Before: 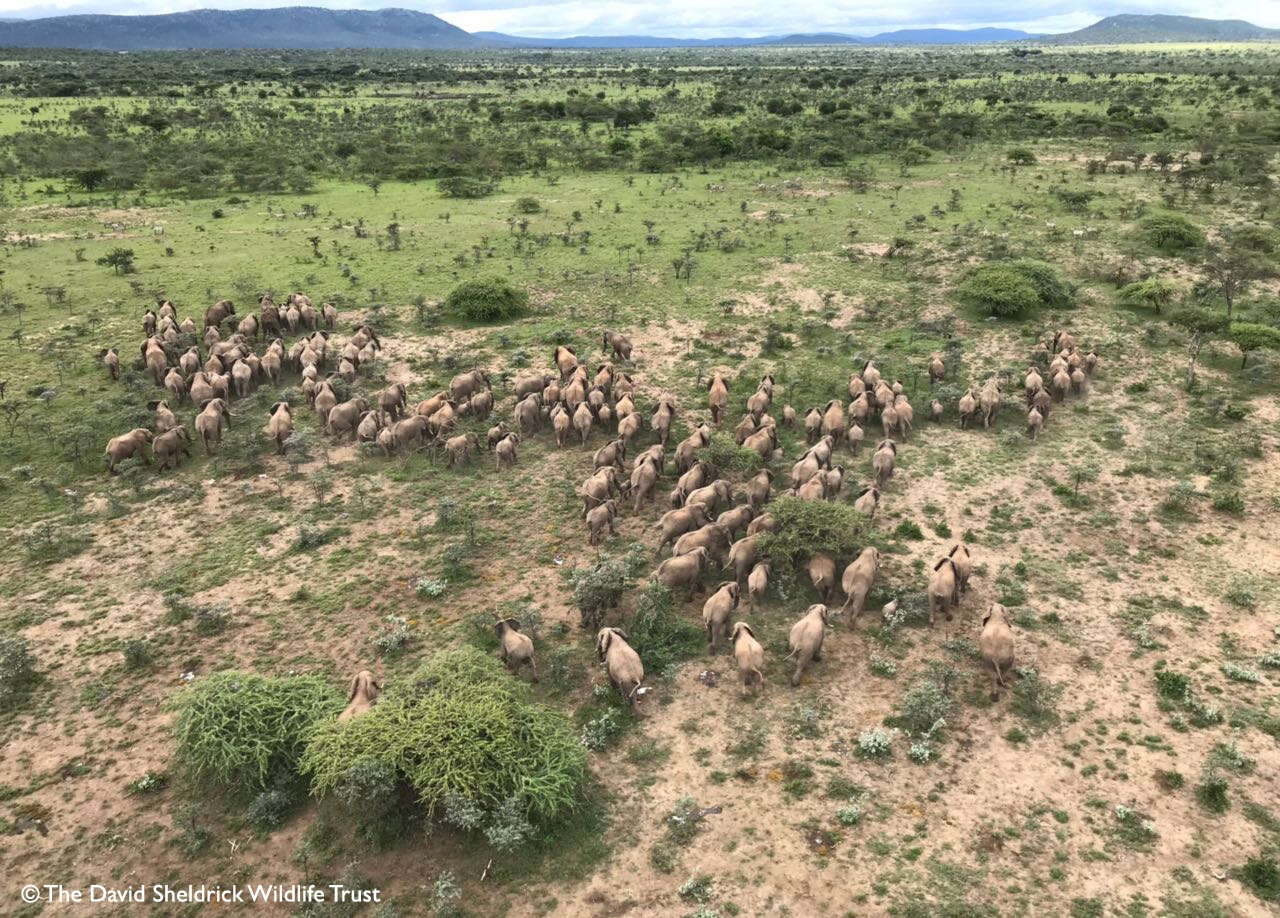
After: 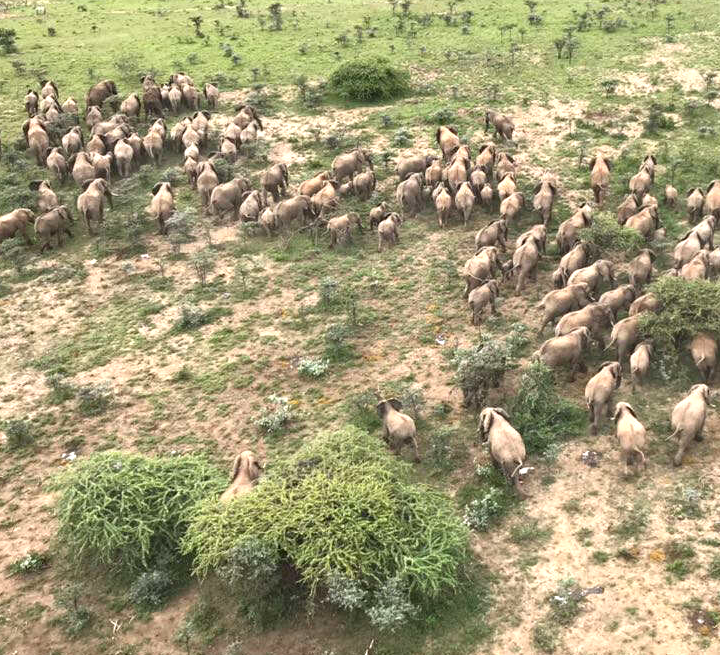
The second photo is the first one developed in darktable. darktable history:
crop: left 9.259%, top 24.018%, right 34.431%, bottom 4.541%
exposure: exposure 0.601 EV, compensate highlight preservation false
